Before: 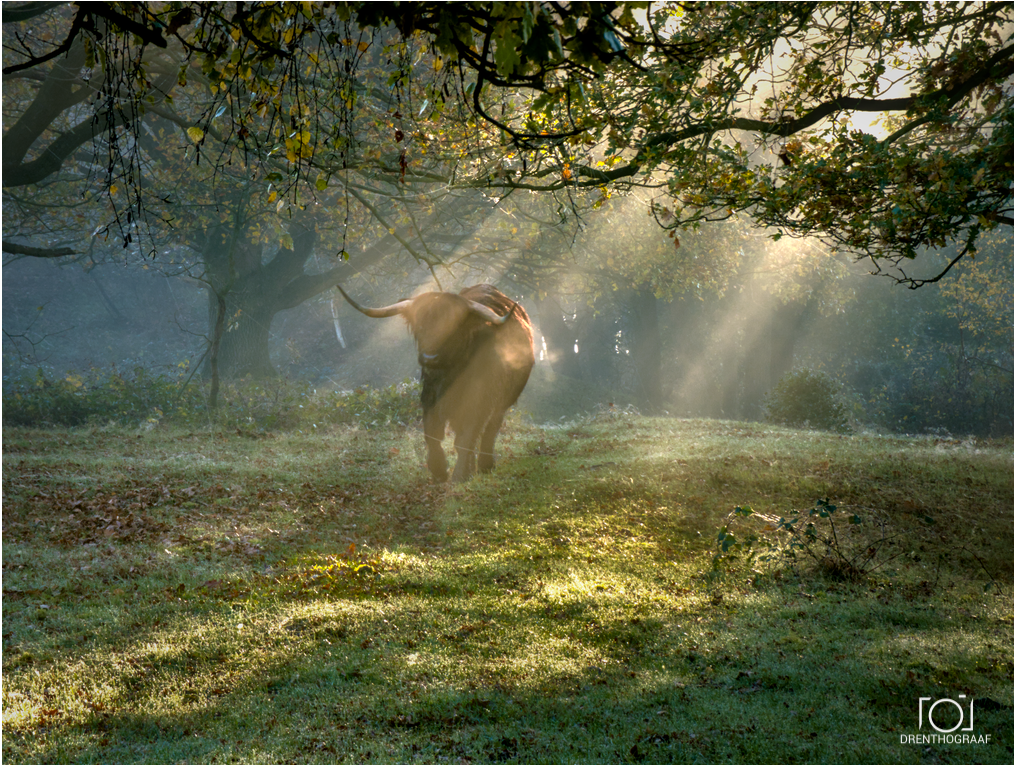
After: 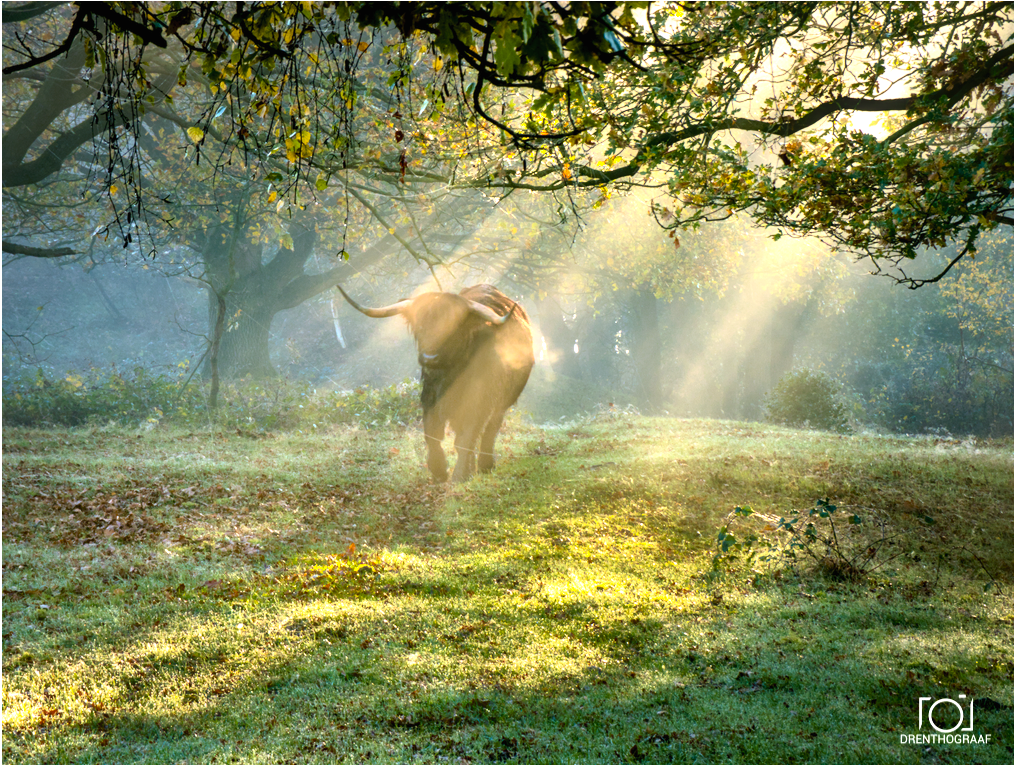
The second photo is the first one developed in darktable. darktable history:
contrast brightness saturation: contrast 0.196, brightness 0.159, saturation 0.22
exposure: black level correction 0, exposure 0.7 EV, compensate highlight preservation false
